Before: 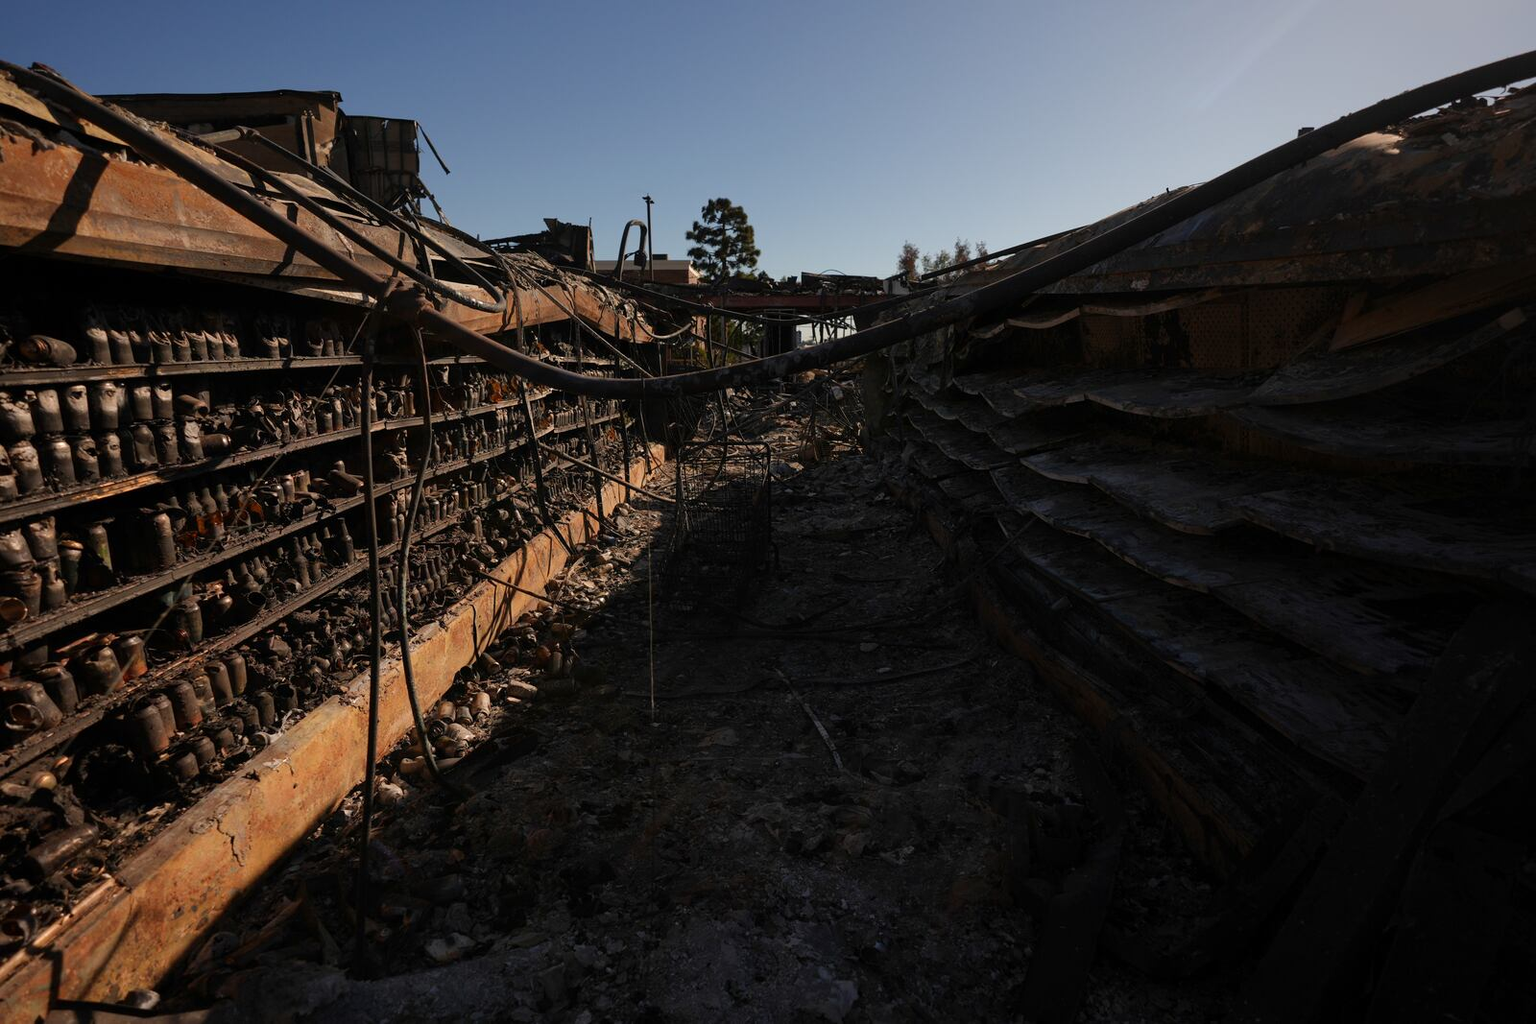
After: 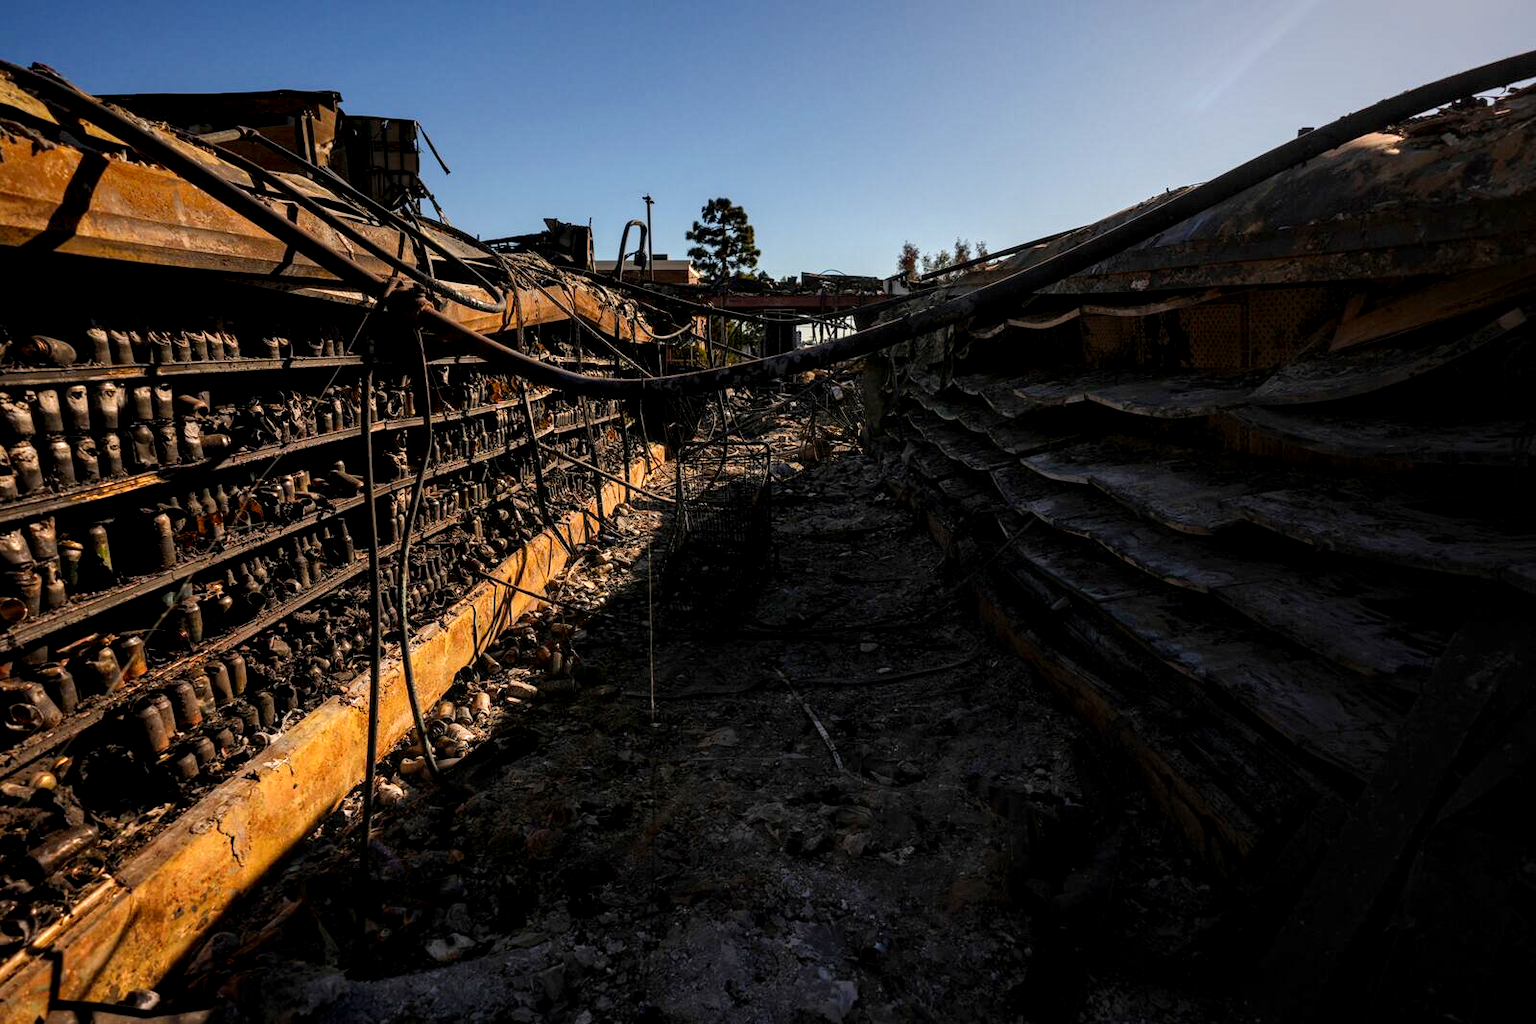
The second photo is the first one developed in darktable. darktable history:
local contrast: highlights 63%, shadows 54%, detail 168%, midtone range 0.516
color balance rgb: linear chroma grading › global chroma 14.539%, perceptual saturation grading › global saturation 25.202%, perceptual brilliance grading › global brilliance 2.648%, perceptual brilliance grading › highlights -2.253%, perceptual brilliance grading › shadows 2.725%
